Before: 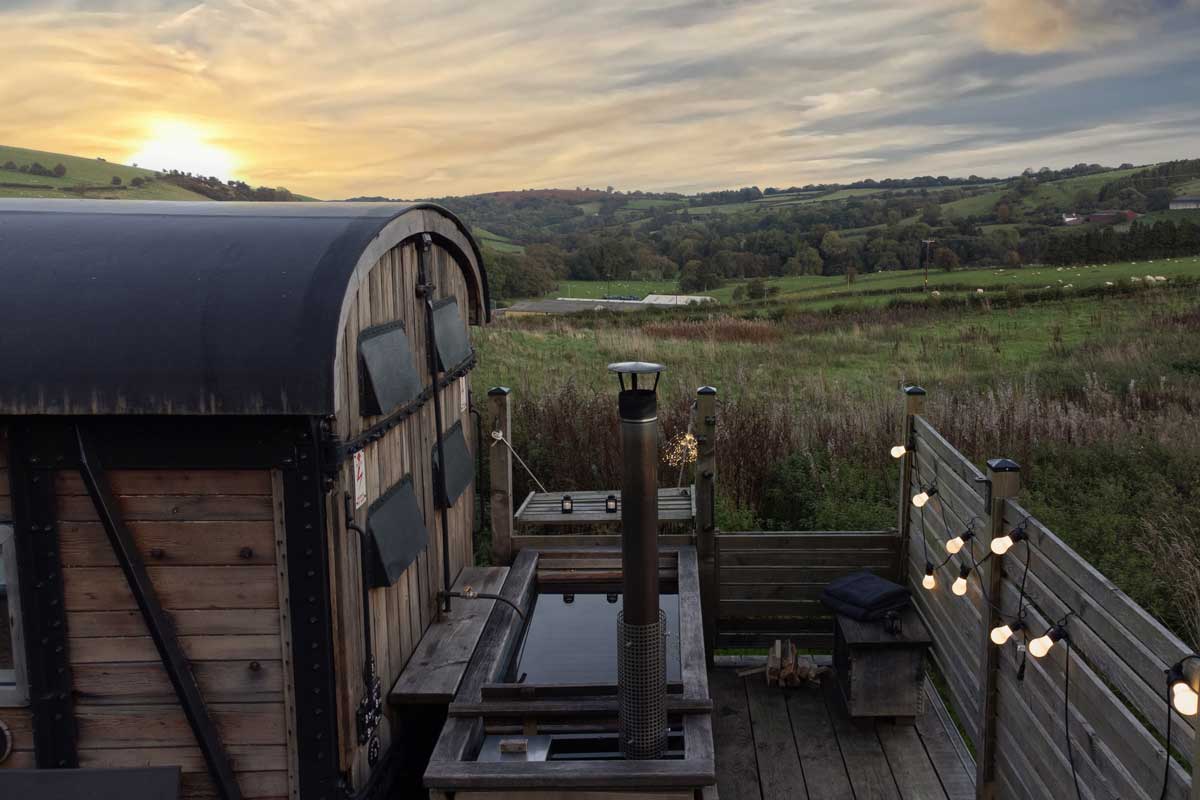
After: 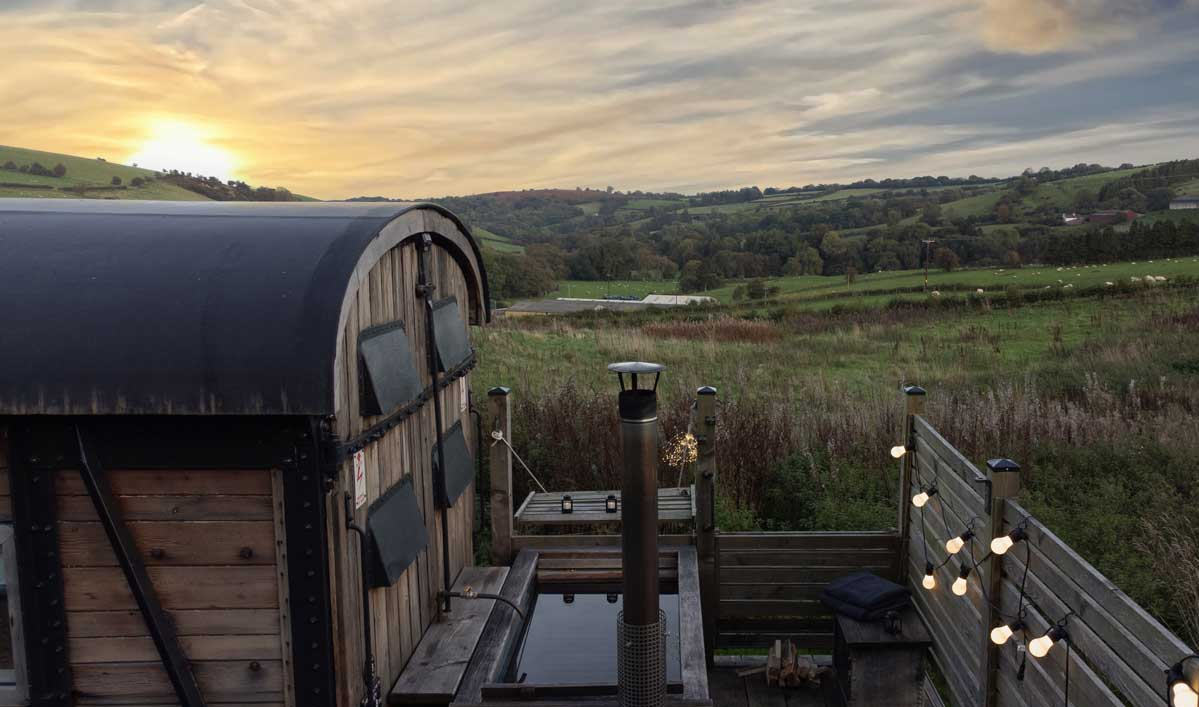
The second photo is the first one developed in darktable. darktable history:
crop and rotate: top 0%, bottom 11.525%
